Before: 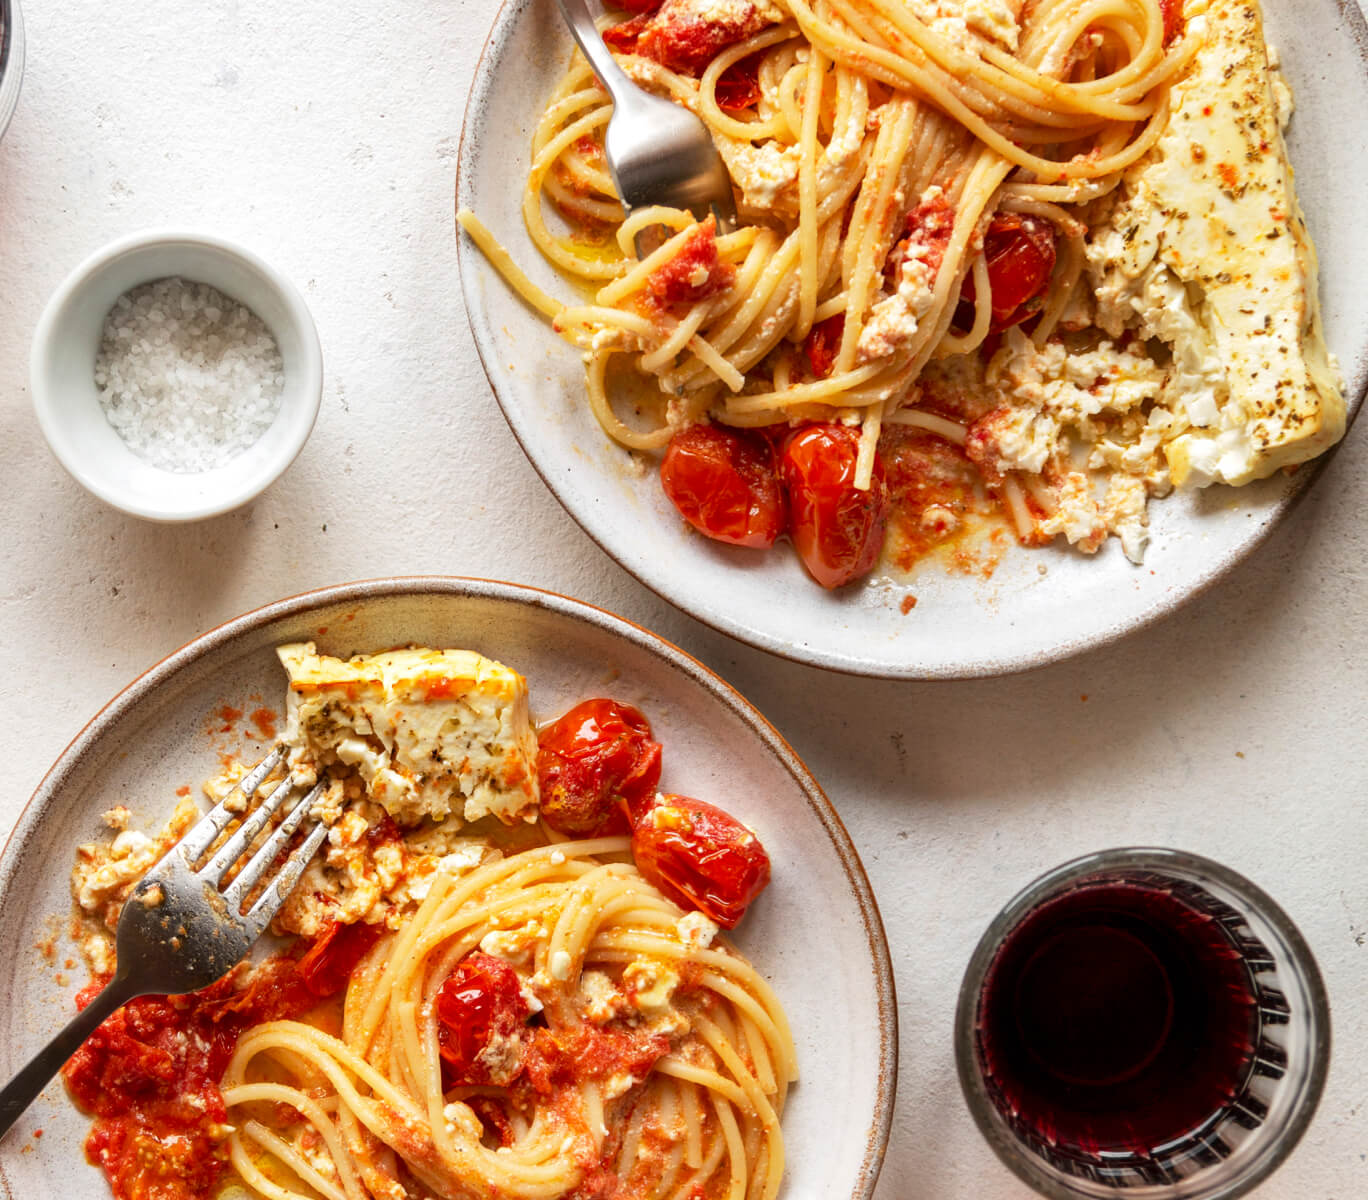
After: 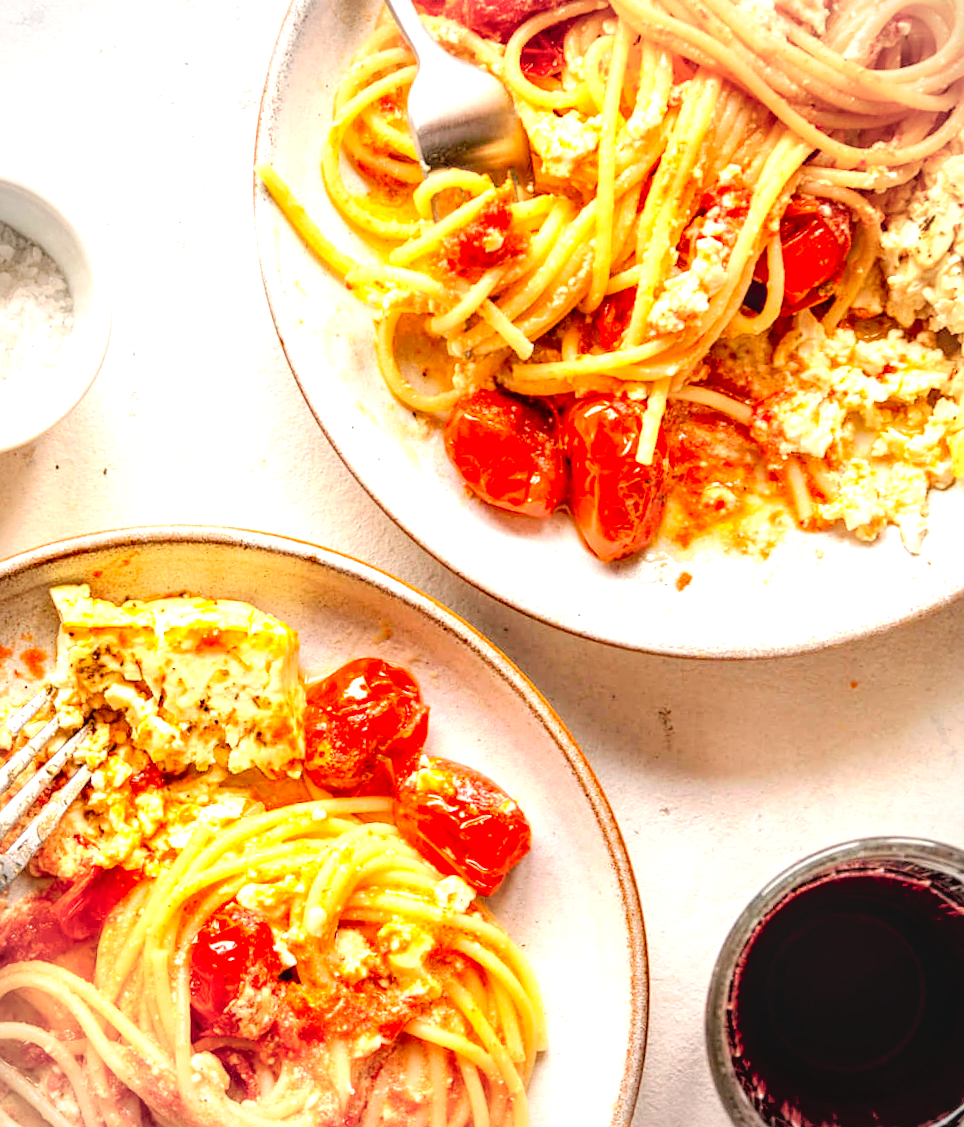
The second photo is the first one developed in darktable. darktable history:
color correction: highlights a* 3.84, highlights b* 5.07
exposure: black level correction 0.008, exposure 0.979 EV, compensate highlight preservation false
tone curve: curves: ch0 [(0, 0) (0.003, 0.002) (0.011, 0.009) (0.025, 0.019) (0.044, 0.031) (0.069, 0.044) (0.1, 0.061) (0.136, 0.087) (0.177, 0.127) (0.224, 0.172) (0.277, 0.226) (0.335, 0.295) (0.399, 0.367) (0.468, 0.445) (0.543, 0.536) (0.623, 0.626) (0.709, 0.717) (0.801, 0.806) (0.898, 0.889) (1, 1)], preserve colors none
vignetting: fall-off radius 45%, brightness -0.33
sharpen: amount 0.2
local contrast: on, module defaults
crop and rotate: angle -3.27°, left 14.277%, top 0.028%, right 10.766%, bottom 0.028%
contrast brightness saturation: contrast 0.1, brightness 0.3, saturation 0.14
